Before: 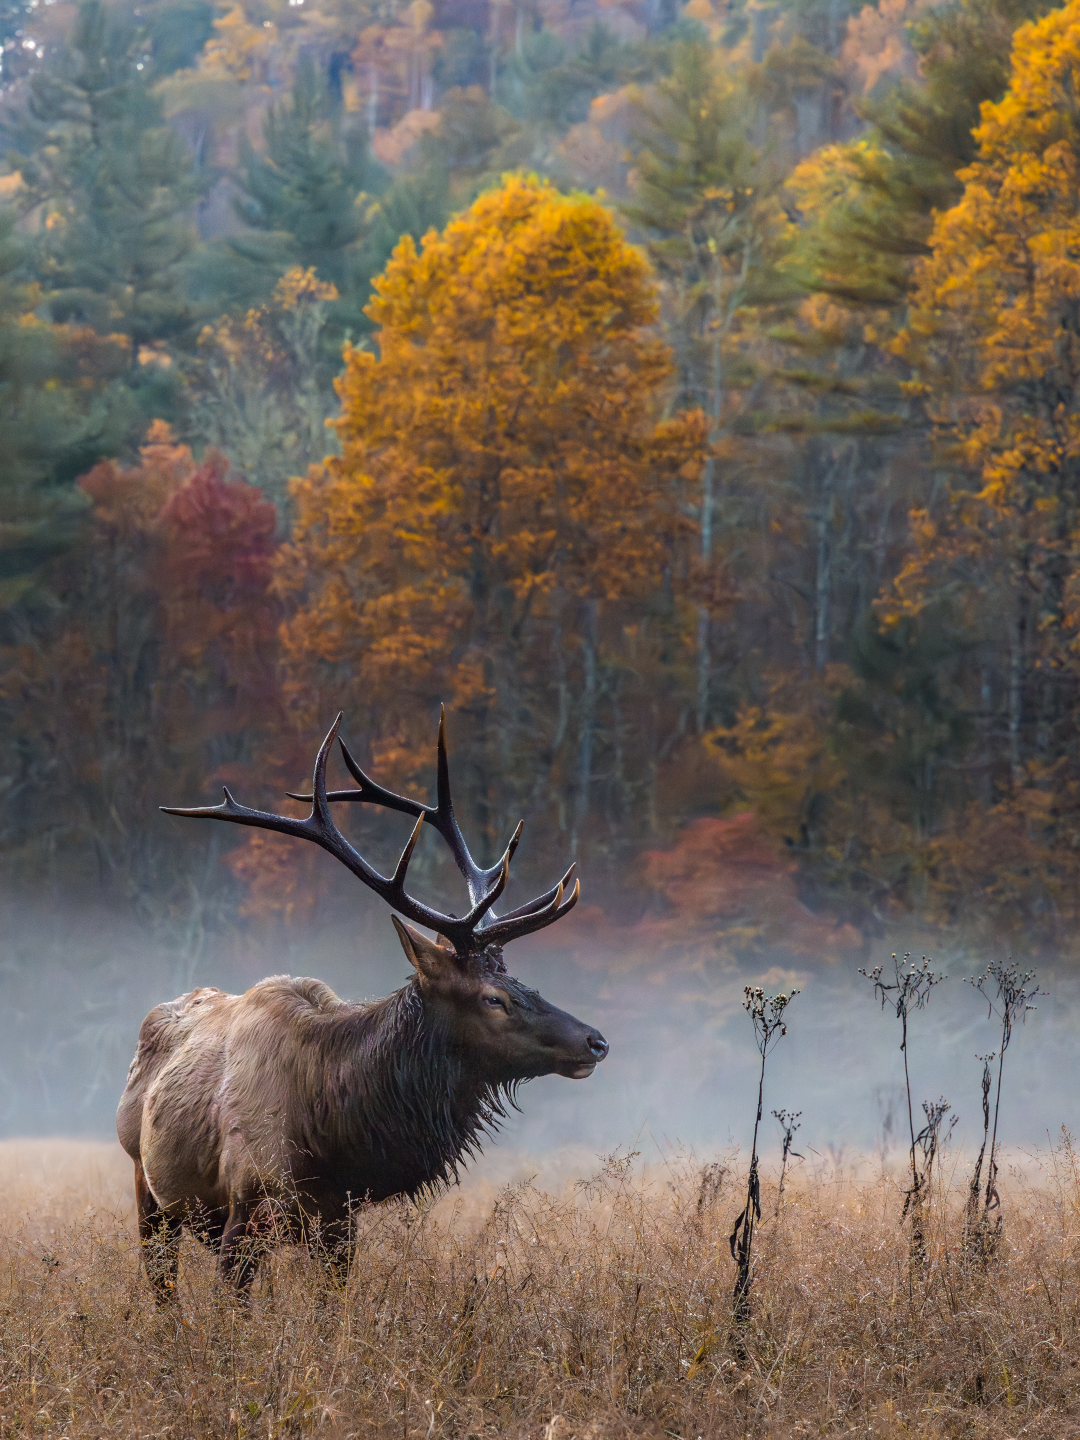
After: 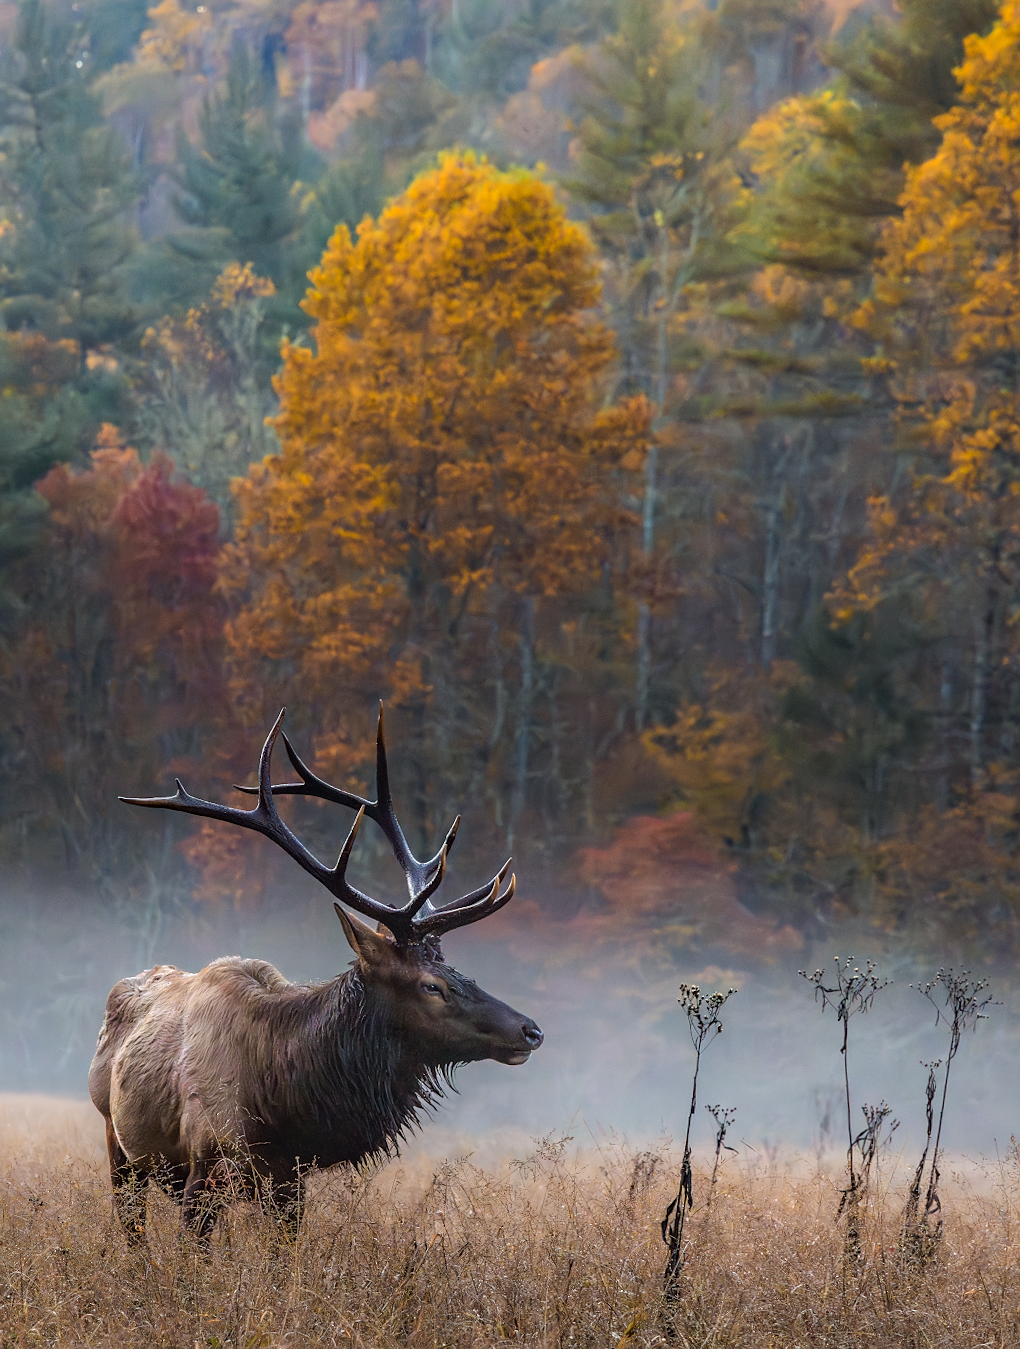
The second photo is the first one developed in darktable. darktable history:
rotate and perspective: rotation 0.062°, lens shift (vertical) 0.115, lens shift (horizontal) -0.133, crop left 0.047, crop right 0.94, crop top 0.061, crop bottom 0.94
sharpen: radius 1
